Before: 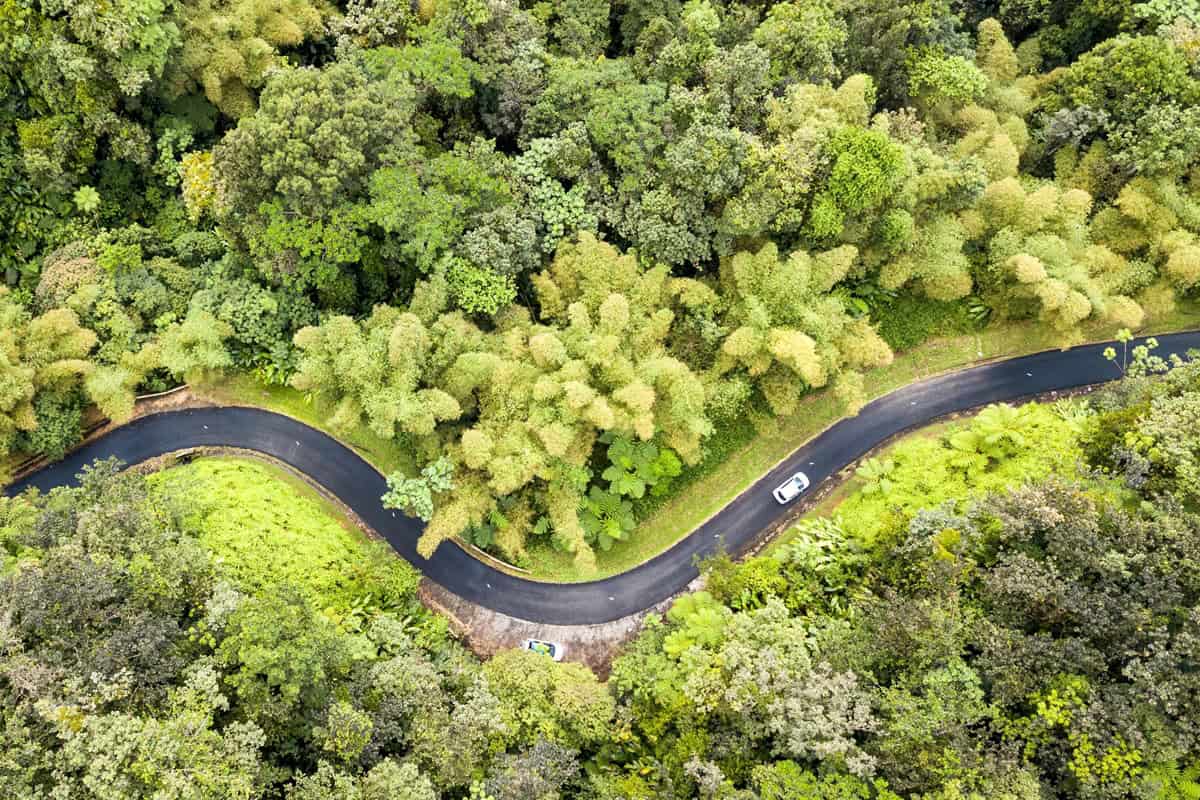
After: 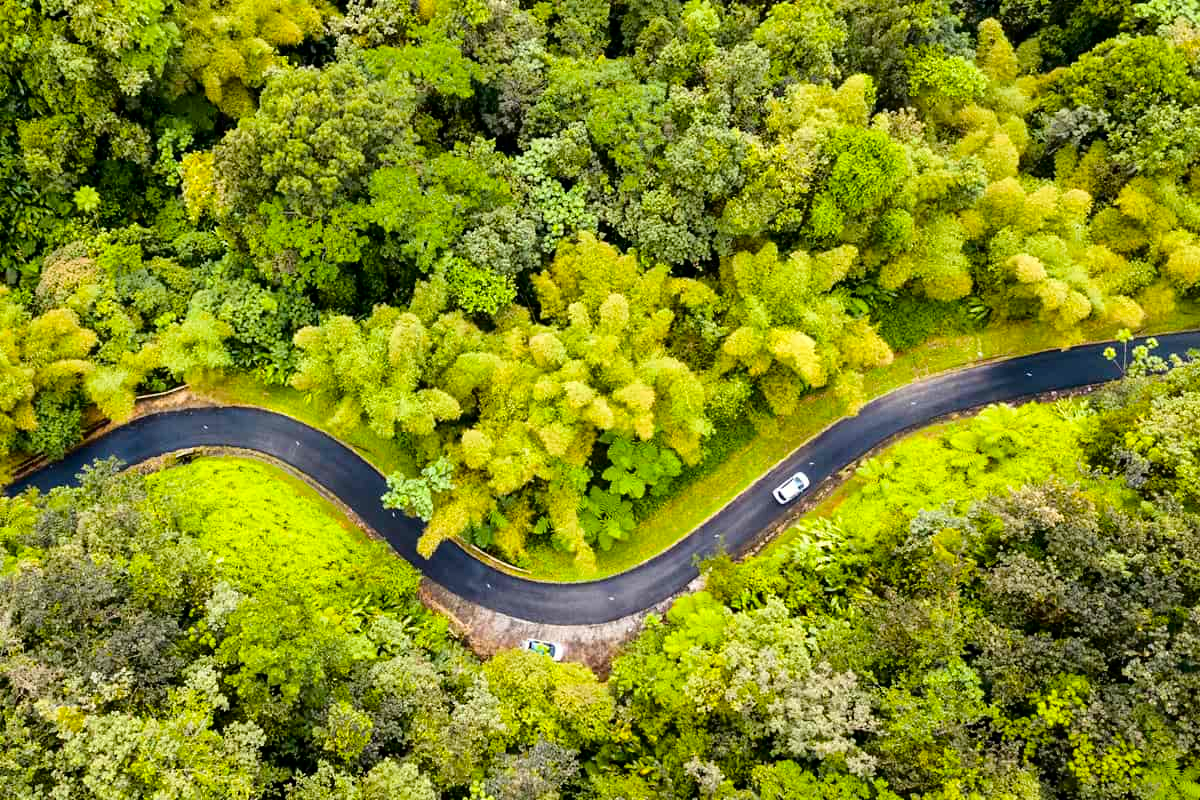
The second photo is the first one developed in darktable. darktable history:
color balance rgb: linear chroma grading › global chroma 15%, perceptual saturation grading › global saturation 30%
shadows and highlights: shadows 12, white point adjustment 1.2, soften with gaussian
fill light: exposure -2 EV, width 8.6
